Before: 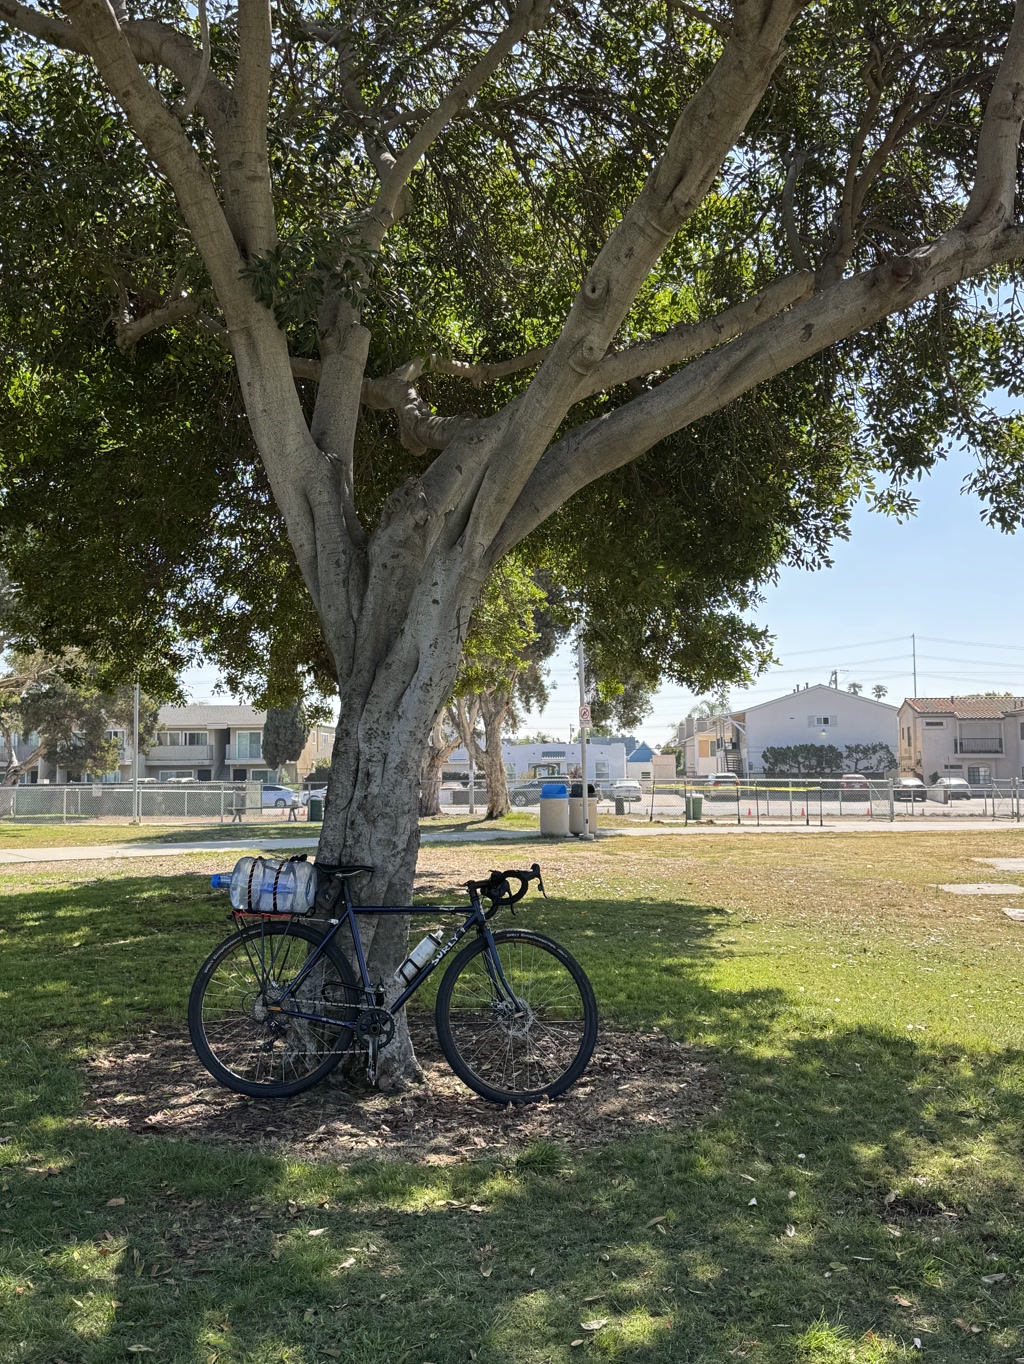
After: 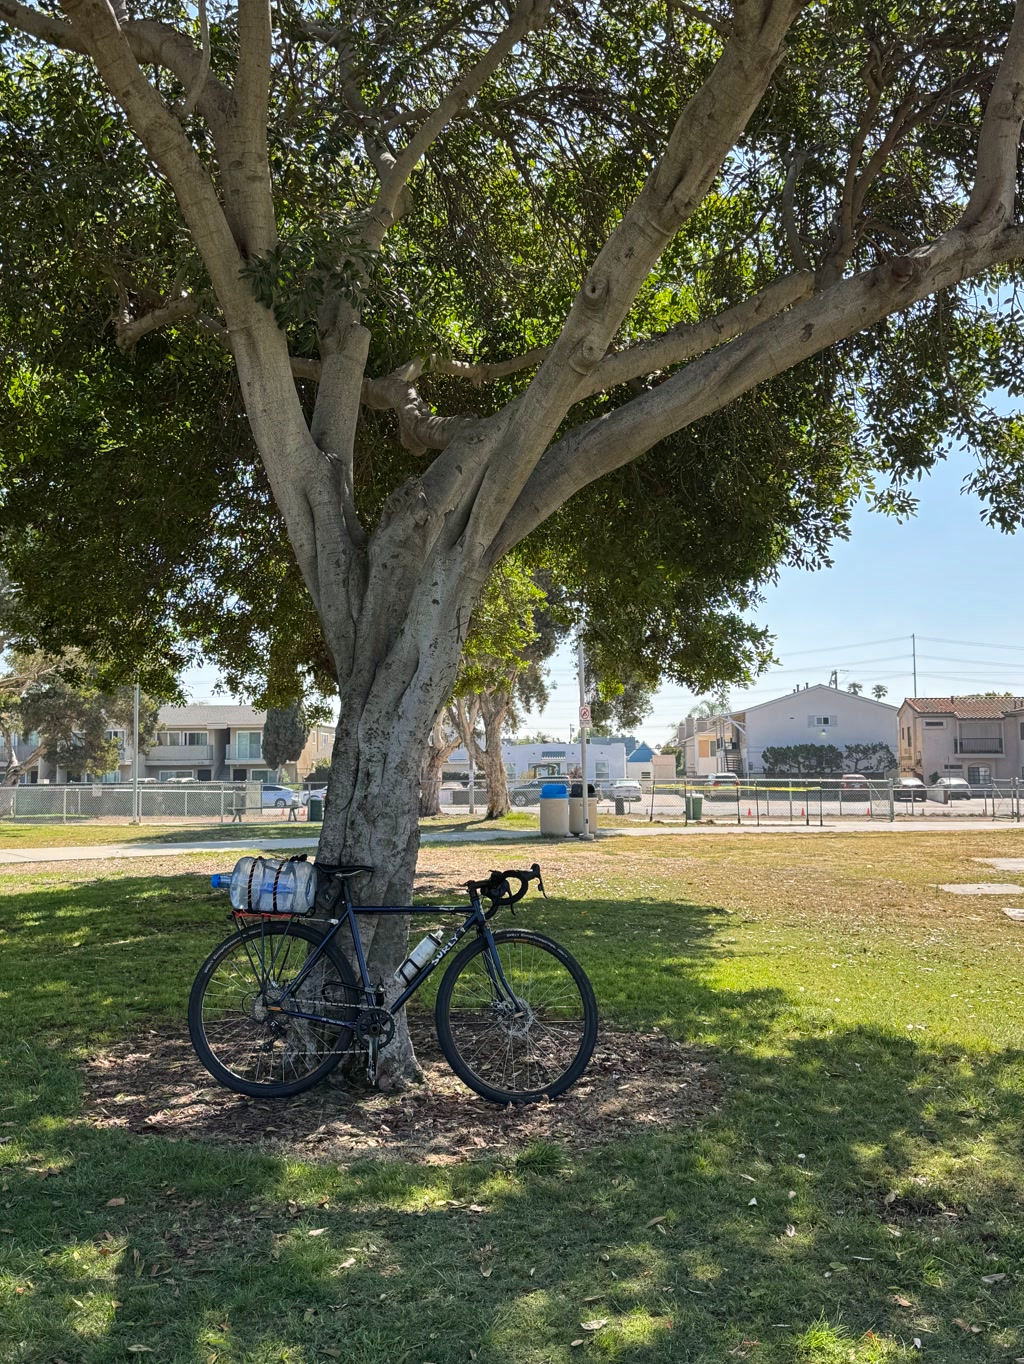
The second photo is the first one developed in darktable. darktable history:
shadows and highlights: shadows 24.88, highlights -48.01, soften with gaussian
